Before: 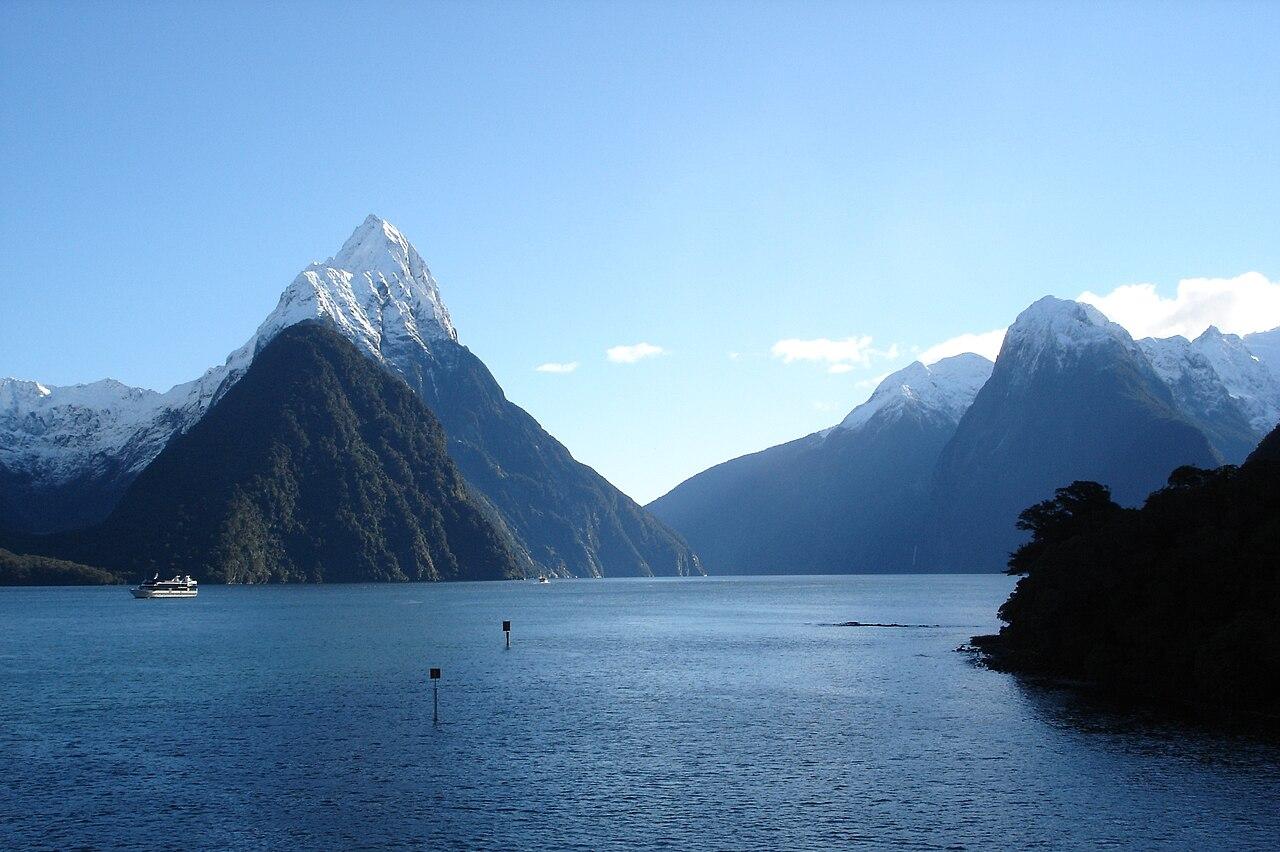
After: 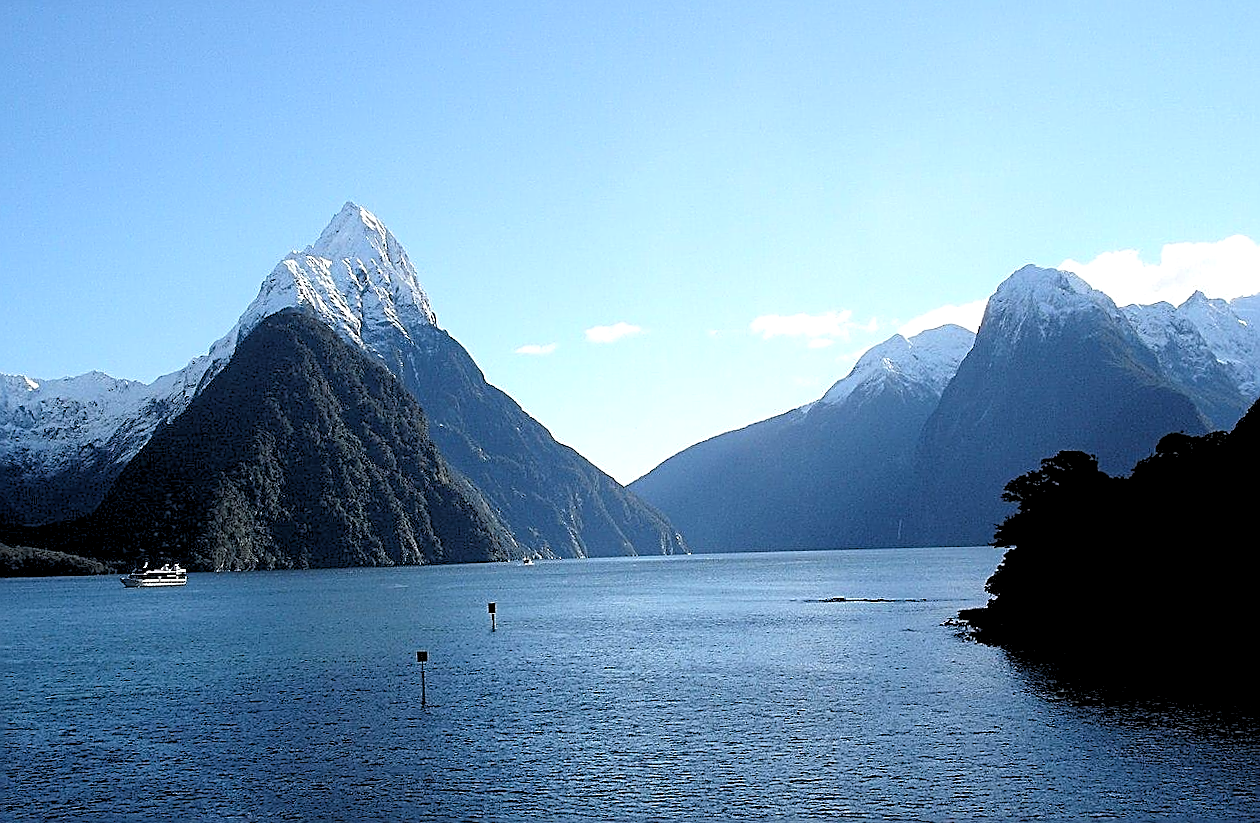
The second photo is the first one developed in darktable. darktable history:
rotate and perspective: rotation -1.32°, lens shift (horizontal) -0.031, crop left 0.015, crop right 0.985, crop top 0.047, crop bottom 0.982
sharpen: amount 1
rgb levels: levels [[0.013, 0.434, 0.89], [0, 0.5, 1], [0, 0.5, 1]]
